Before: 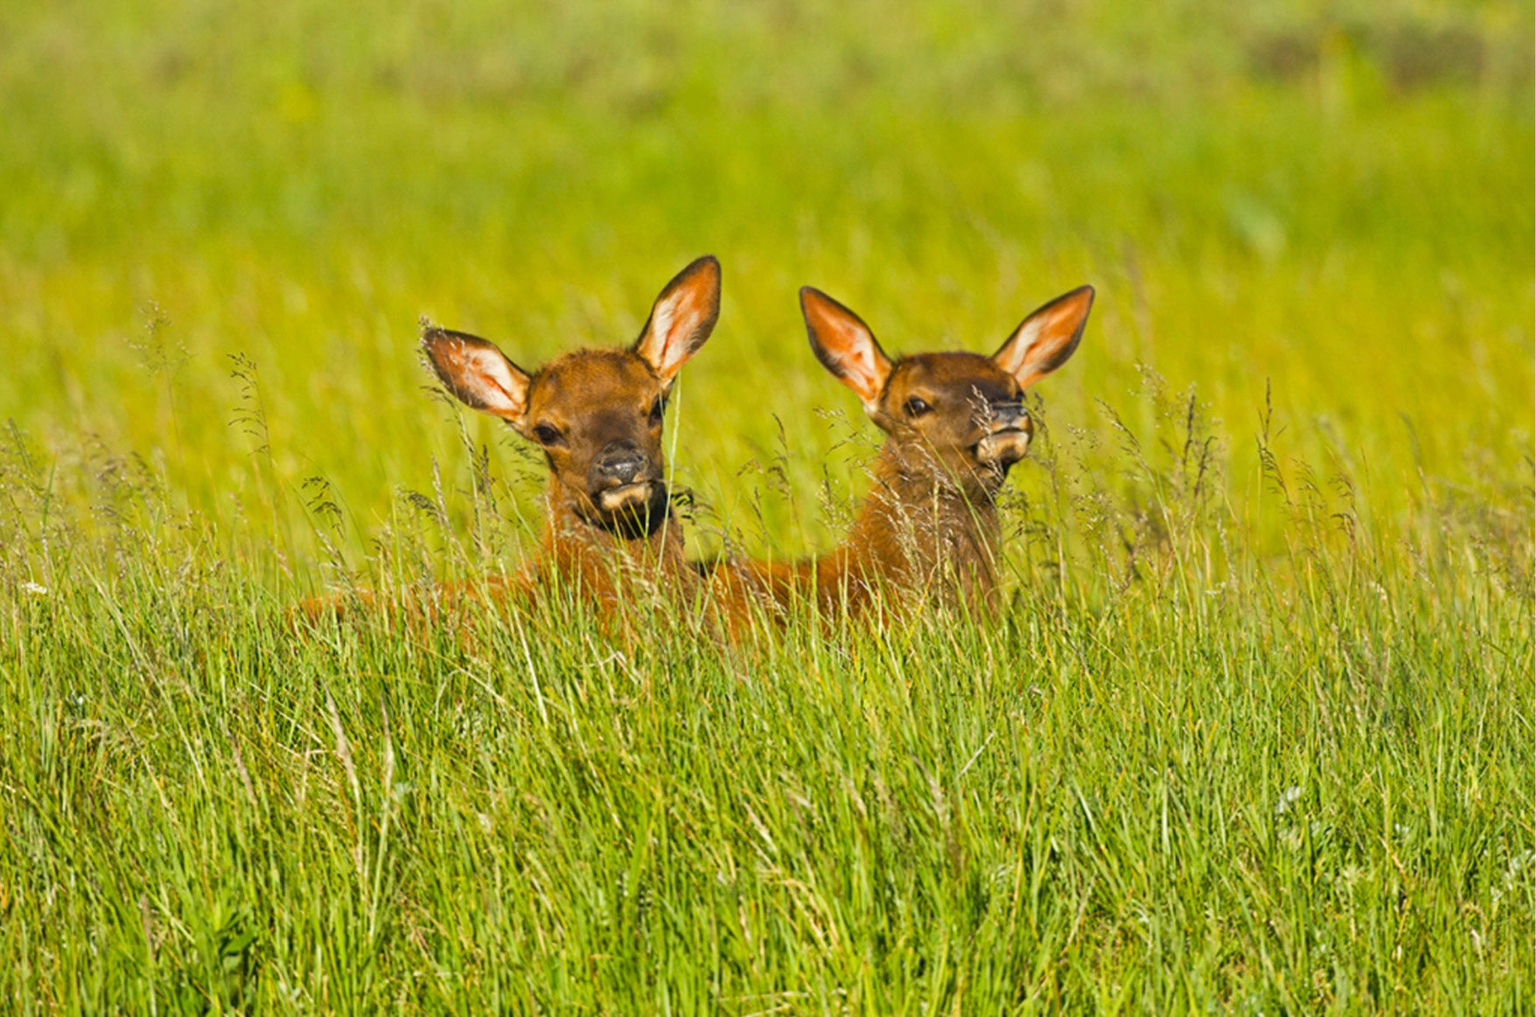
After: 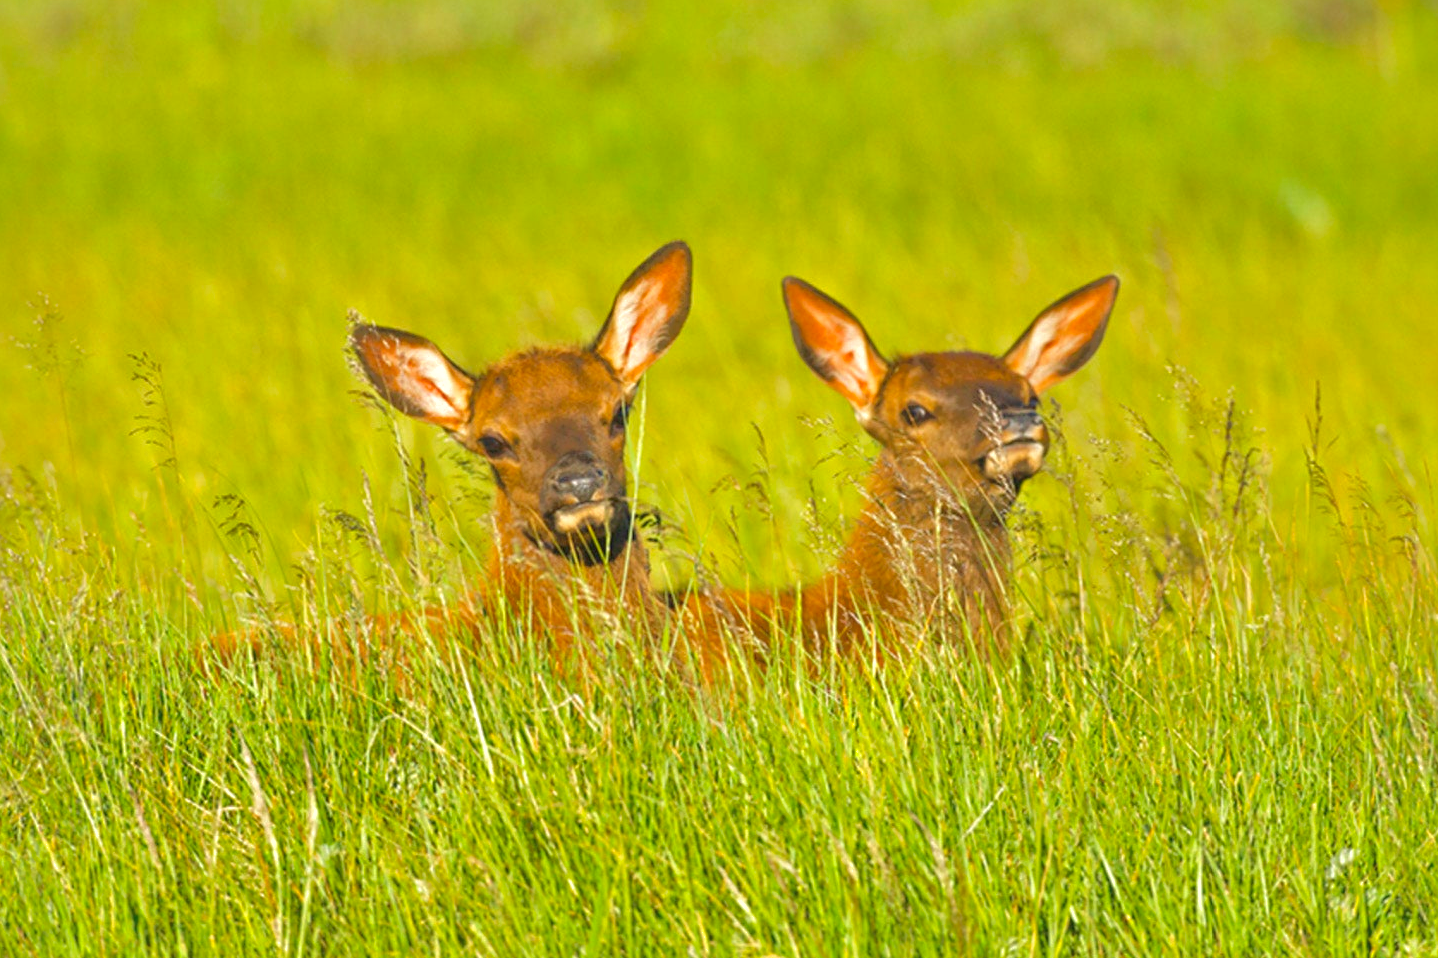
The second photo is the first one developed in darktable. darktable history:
crop and rotate: left 7.538%, top 4.424%, right 10.525%, bottom 13.125%
tone equalizer: -8 EV 0.976 EV, -7 EV 1.02 EV, -6 EV 0.985 EV, -5 EV 0.989 EV, -4 EV 1.04 EV, -3 EV 0.72 EV, -2 EV 0.494 EV, -1 EV 0.273 EV, edges refinement/feathering 500, mask exposure compensation -1.57 EV, preserve details no
shadows and highlights: on, module defaults
